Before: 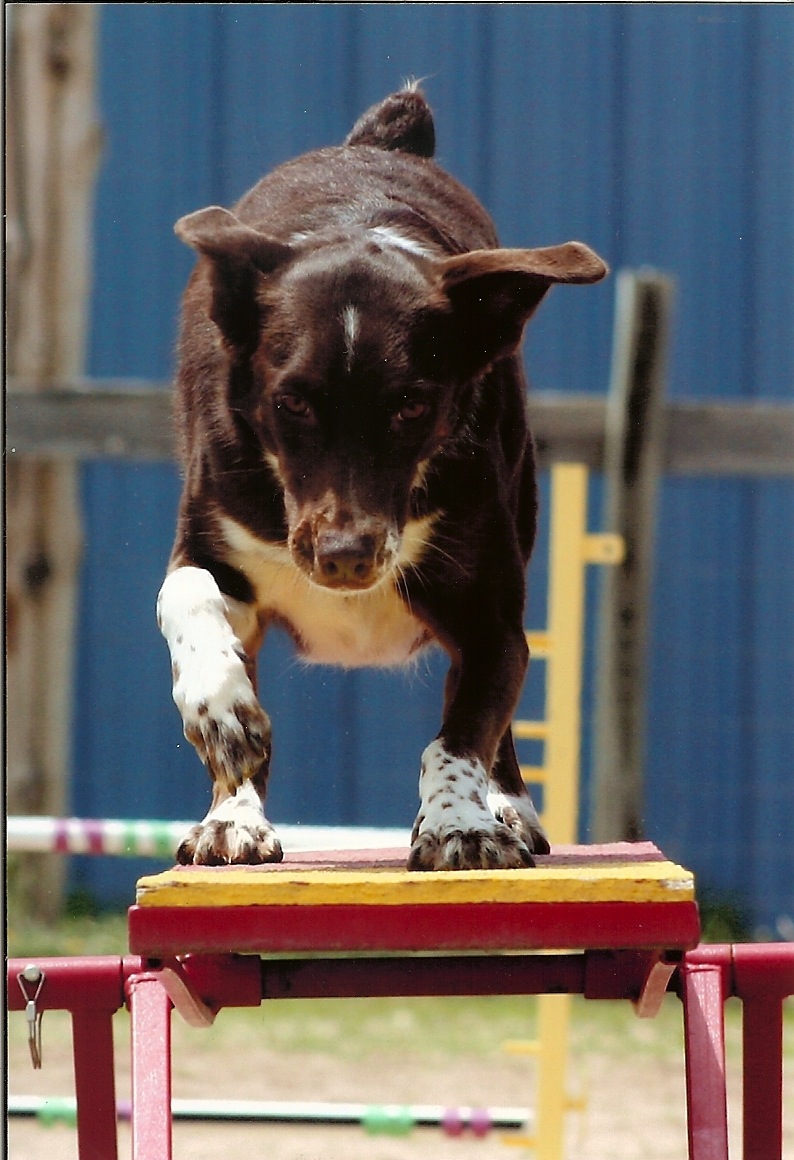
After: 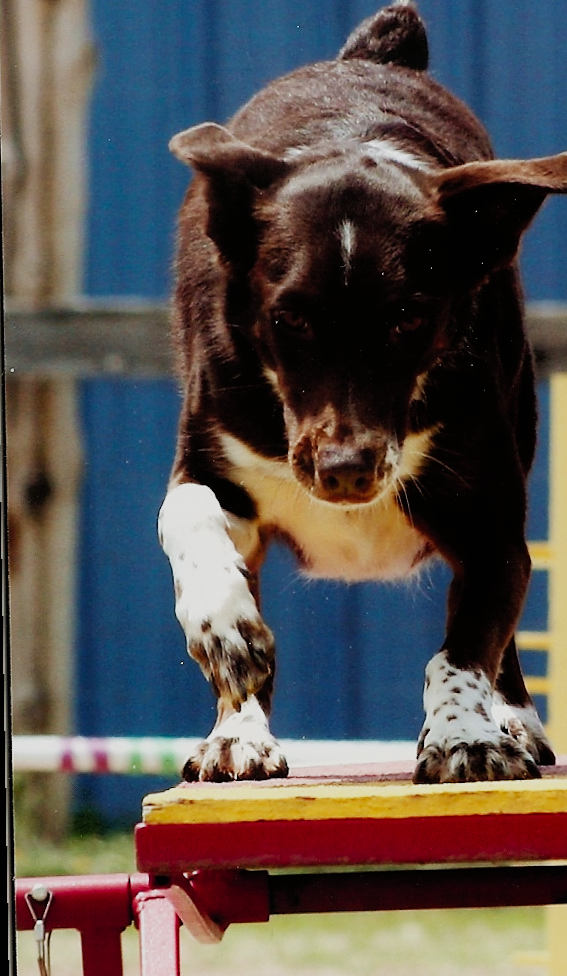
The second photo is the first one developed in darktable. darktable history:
rotate and perspective: rotation -1°, crop left 0.011, crop right 0.989, crop top 0.025, crop bottom 0.975
crop: top 5.803%, right 27.864%, bottom 5.804%
sigmoid: contrast 1.7, skew -0.2, preserve hue 0%, red attenuation 0.1, red rotation 0.035, green attenuation 0.1, green rotation -0.017, blue attenuation 0.15, blue rotation -0.052, base primaries Rec2020
